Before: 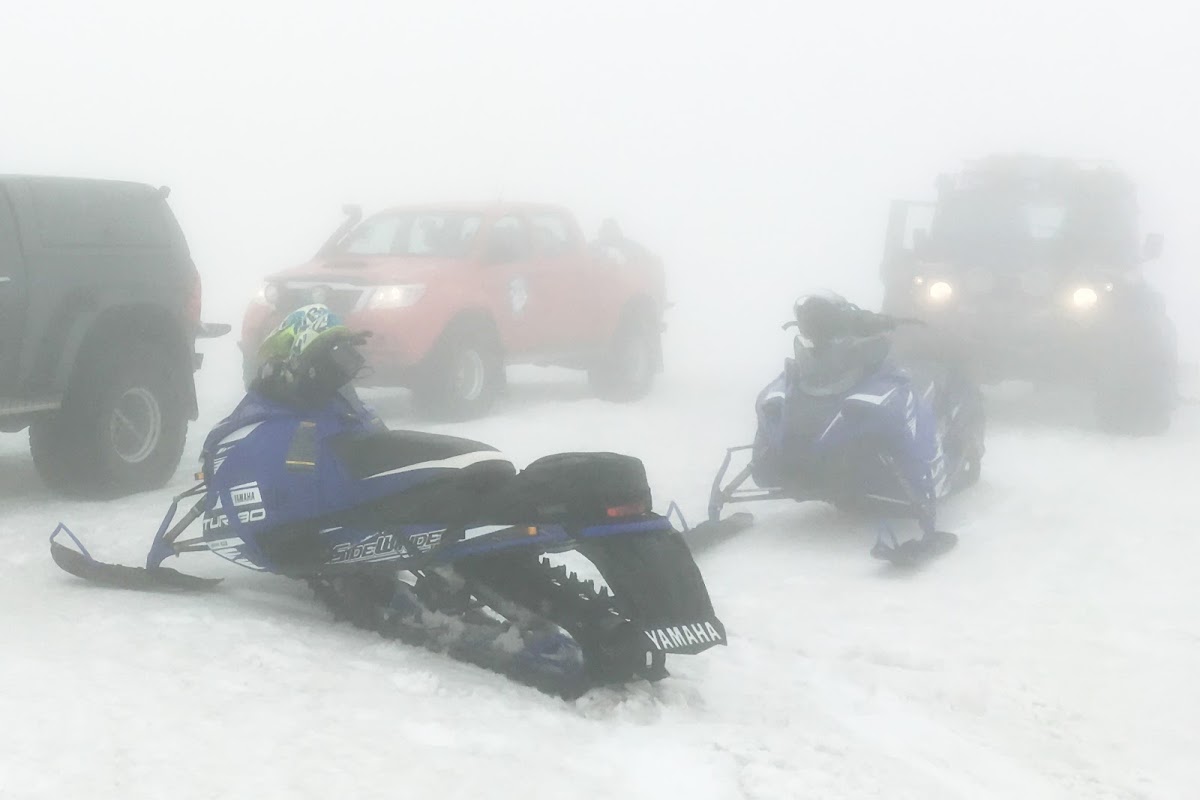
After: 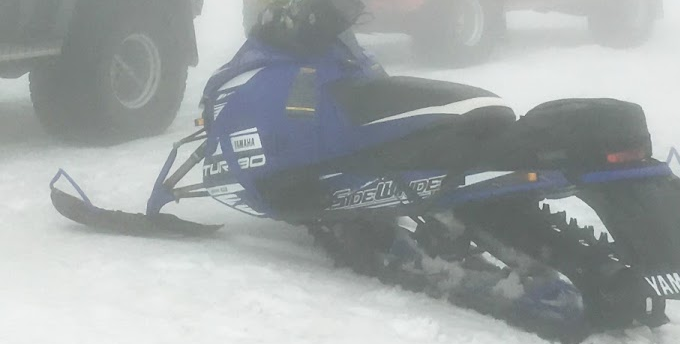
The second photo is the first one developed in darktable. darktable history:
crop: top 44.269%, right 43.304%, bottom 12.701%
